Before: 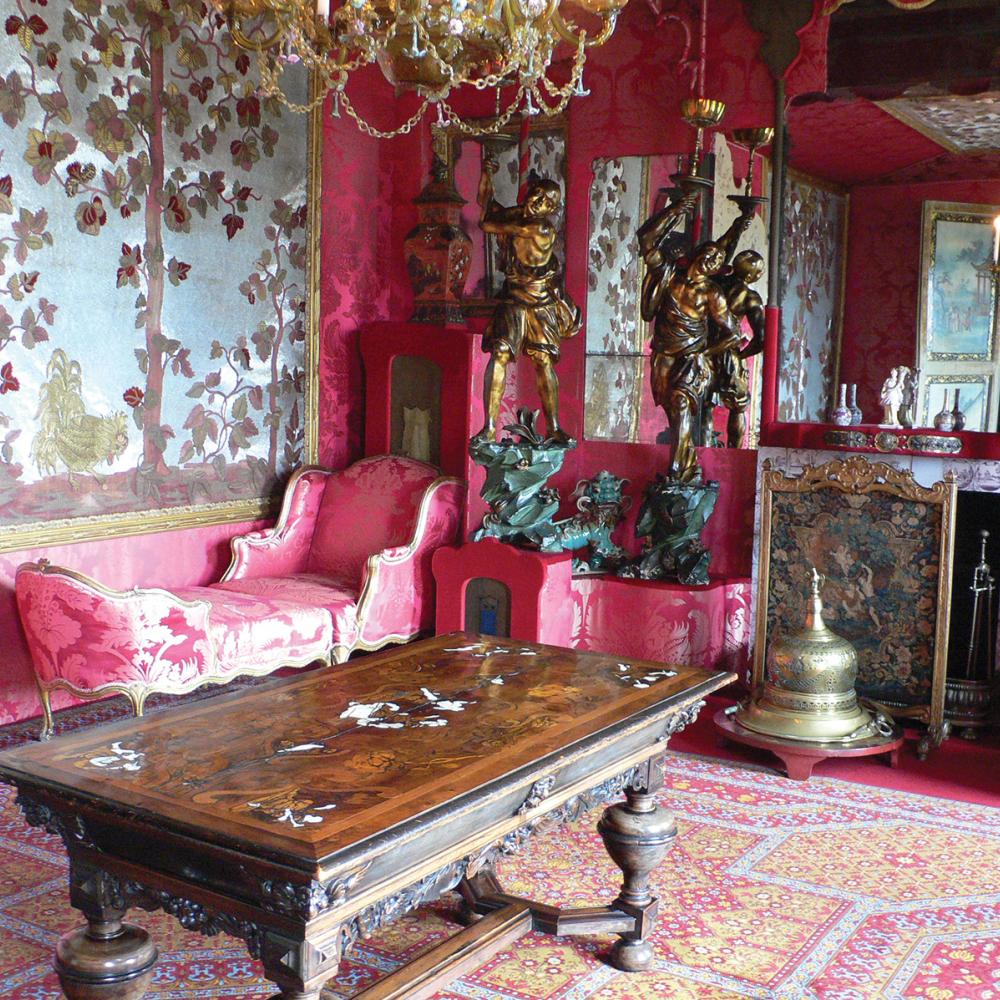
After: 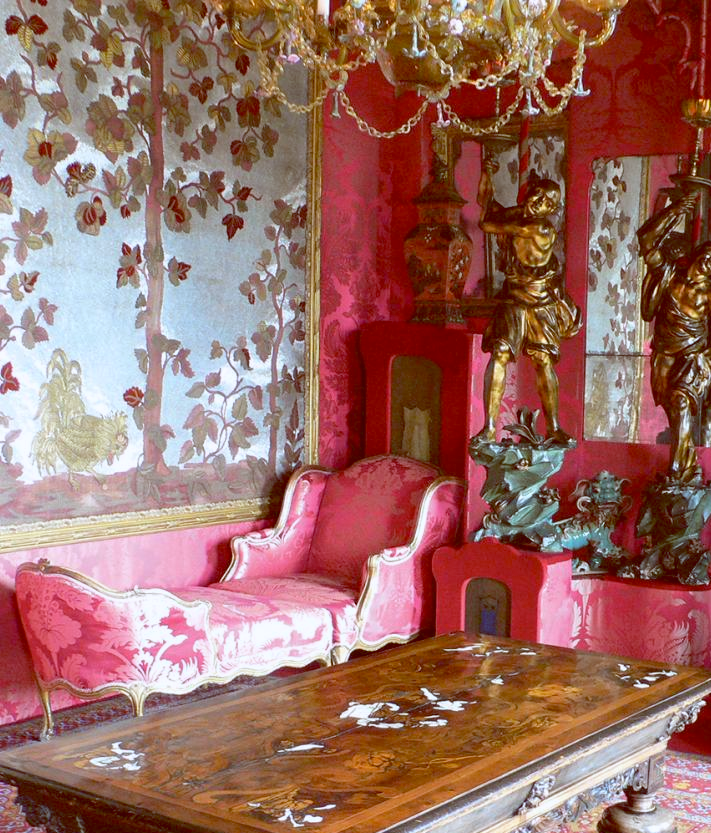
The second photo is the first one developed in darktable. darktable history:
crop: right 28.885%, bottom 16.626%
color balance: lift [1, 1.011, 0.999, 0.989], gamma [1.109, 1.045, 1.039, 0.955], gain [0.917, 0.936, 0.952, 1.064], contrast 2.32%, contrast fulcrum 19%, output saturation 101%
fill light: on, module defaults
